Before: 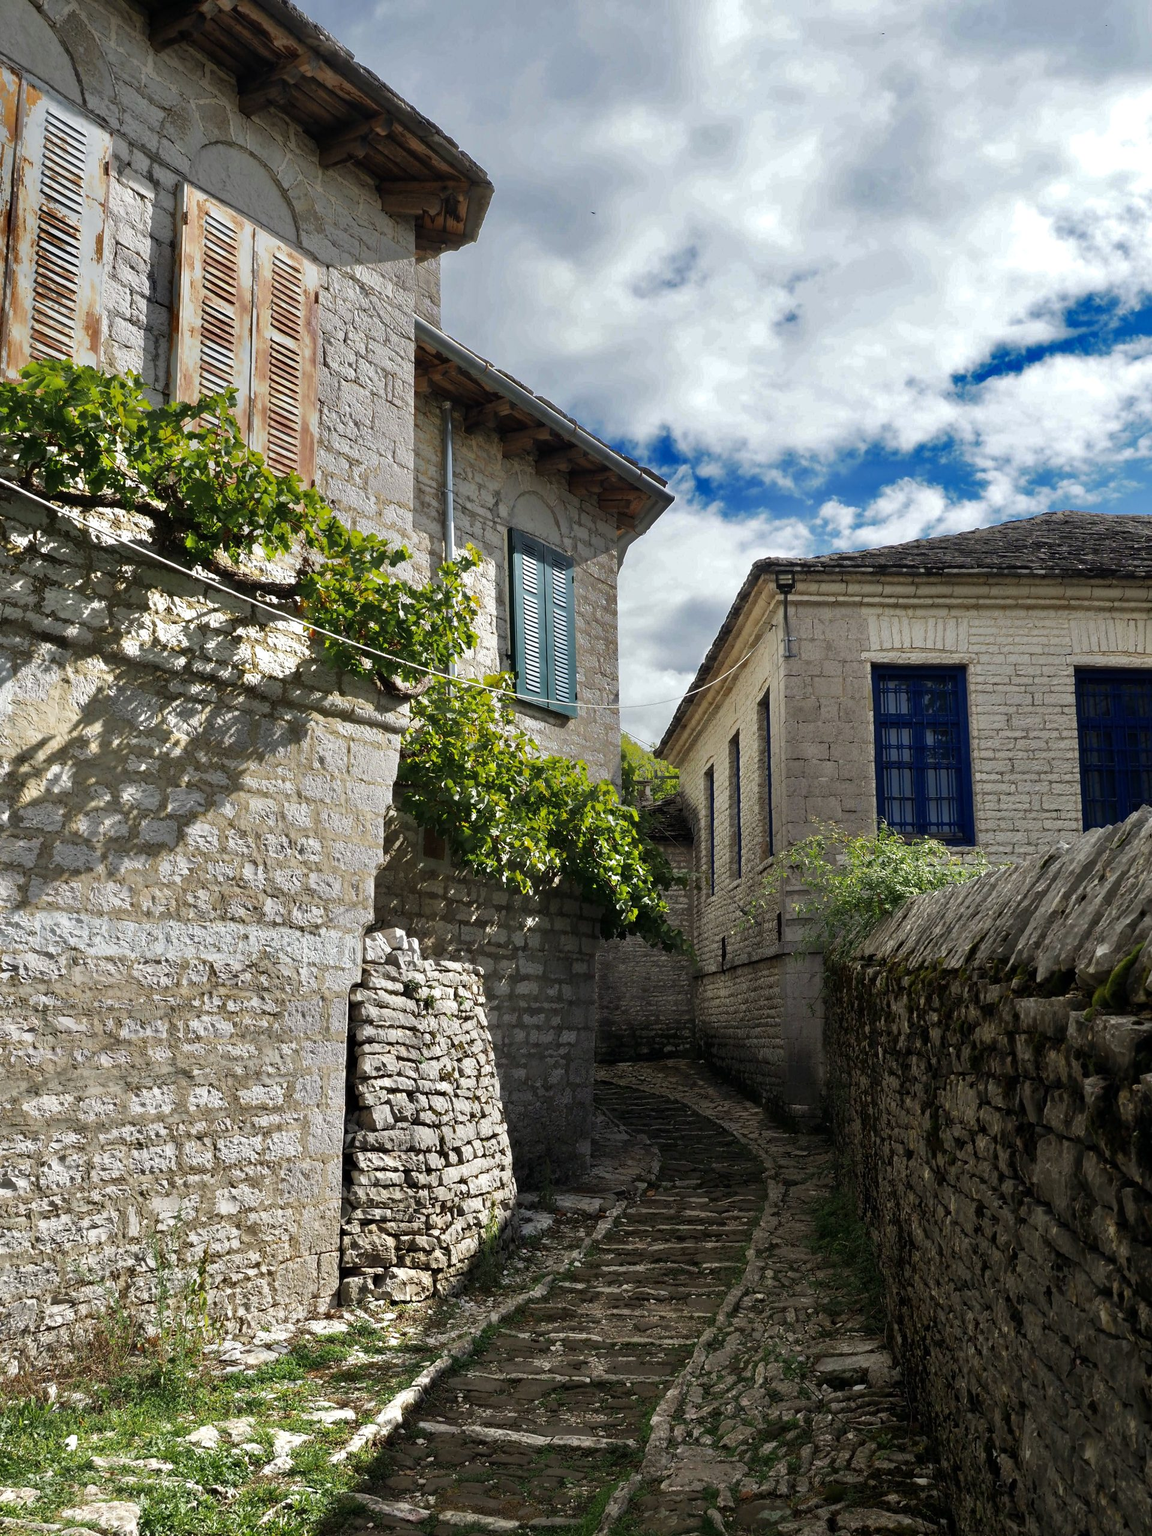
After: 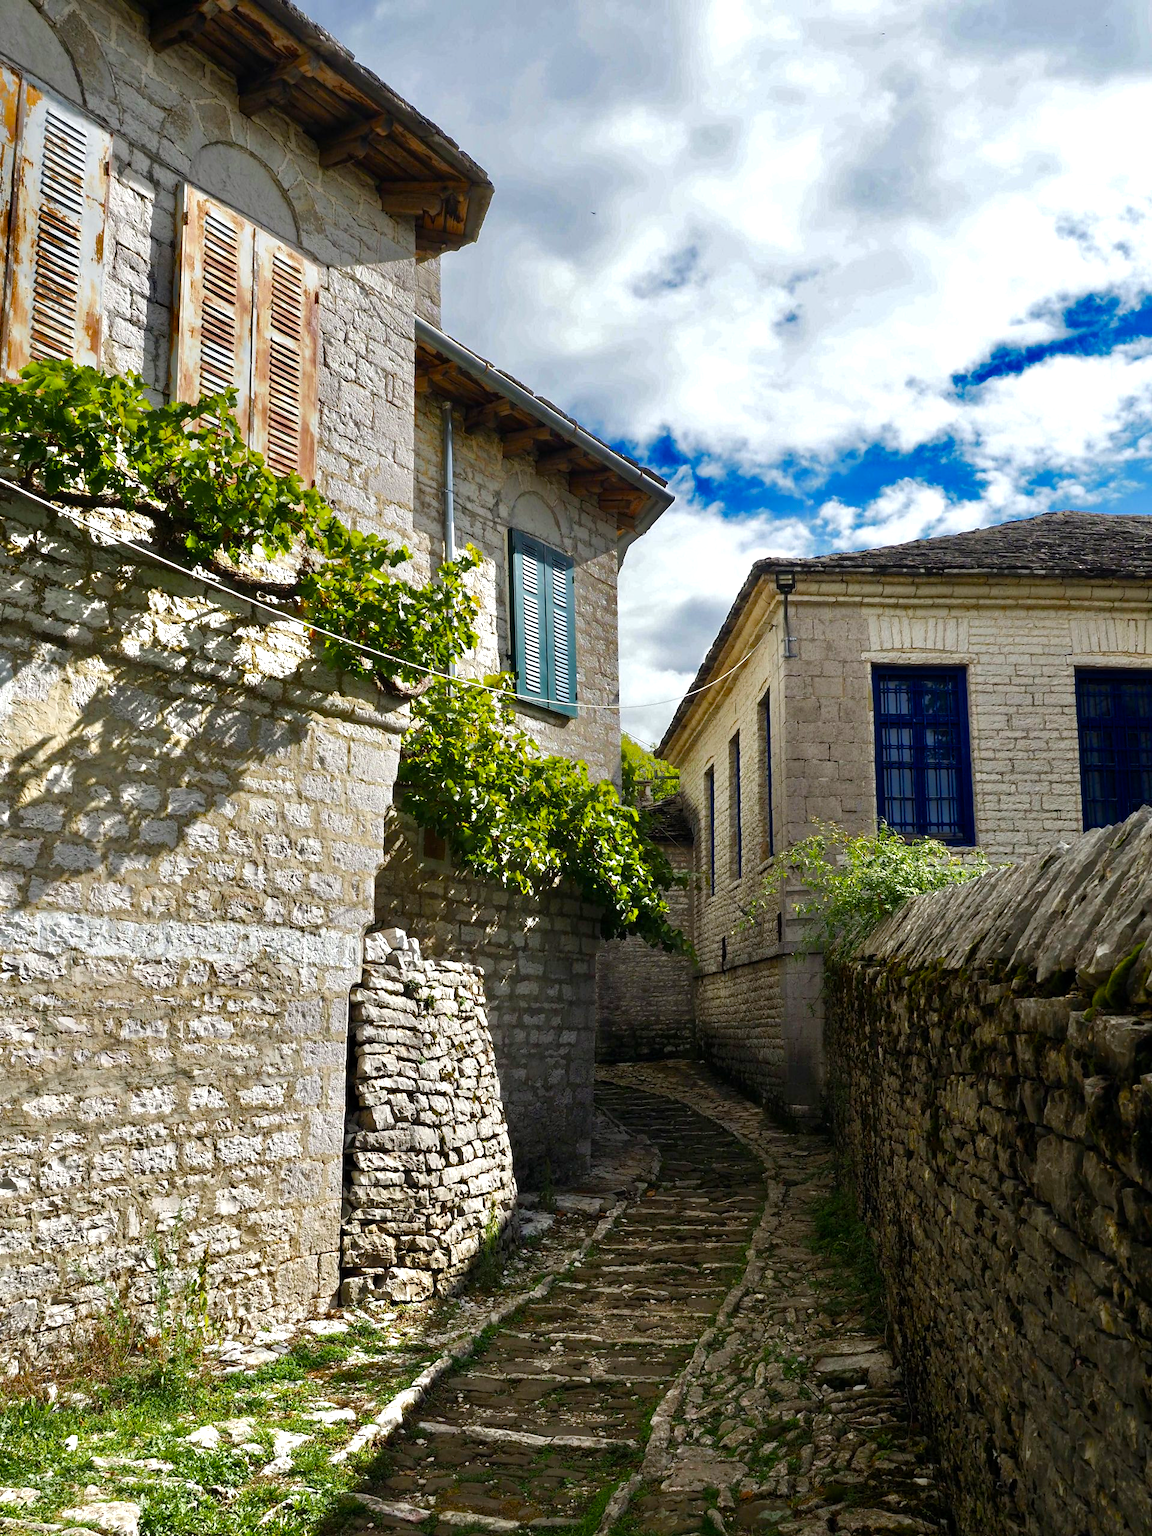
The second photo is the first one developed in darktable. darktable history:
color balance rgb: linear chroma grading › global chroma 8.943%, perceptual saturation grading › global saturation 20%, perceptual saturation grading › highlights -25.314%, perceptual saturation grading › shadows 49.402%, perceptual brilliance grading › highlights 9.711%, perceptual brilliance grading › mid-tones 4.726%
